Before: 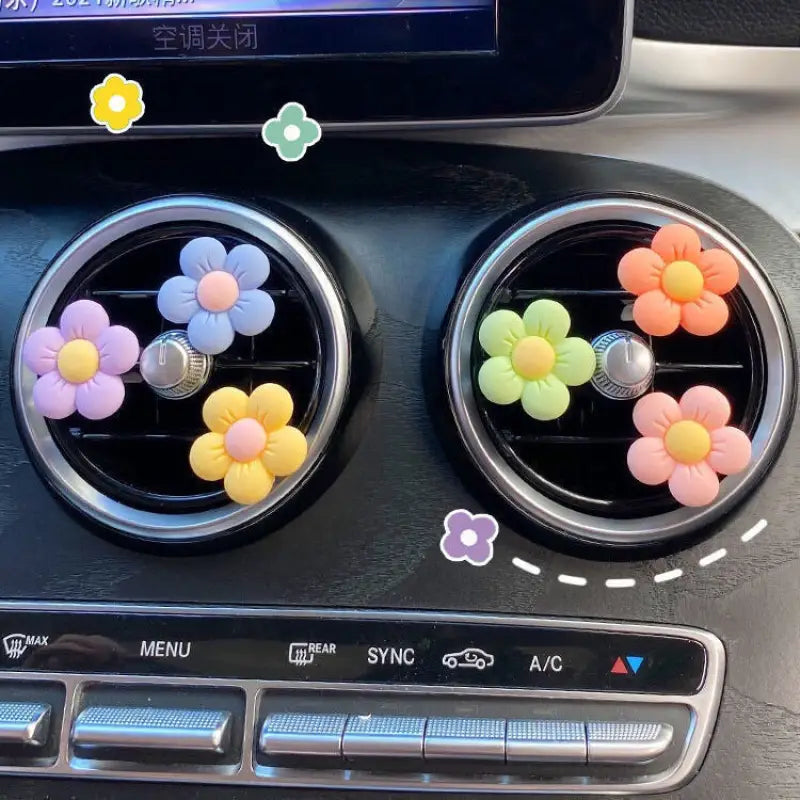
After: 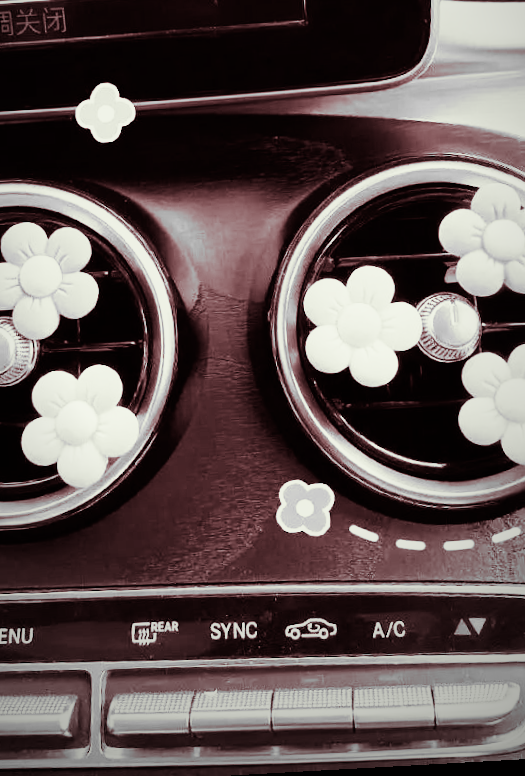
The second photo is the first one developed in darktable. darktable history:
base curve: curves: ch0 [(0, 0) (0.007, 0.004) (0.027, 0.03) (0.046, 0.07) (0.207, 0.54) (0.442, 0.872) (0.673, 0.972) (1, 1)], preserve colors none
rotate and perspective: rotation -3.18°, automatic cropping off
exposure: exposure 0.078 EV, compensate highlight preservation false
vibrance: vibrance 22%
split-toning: compress 20%
vignetting: fall-off start 72.14%, fall-off radius 108.07%, brightness -0.713, saturation -0.488, center (-0.054, -0.359), width/height ratio 0.729
crop and rotate: left 22.918%, top 5.629%, right 14.711%, bottom 2.247%
monochrome: a -74.22, b 78.2
